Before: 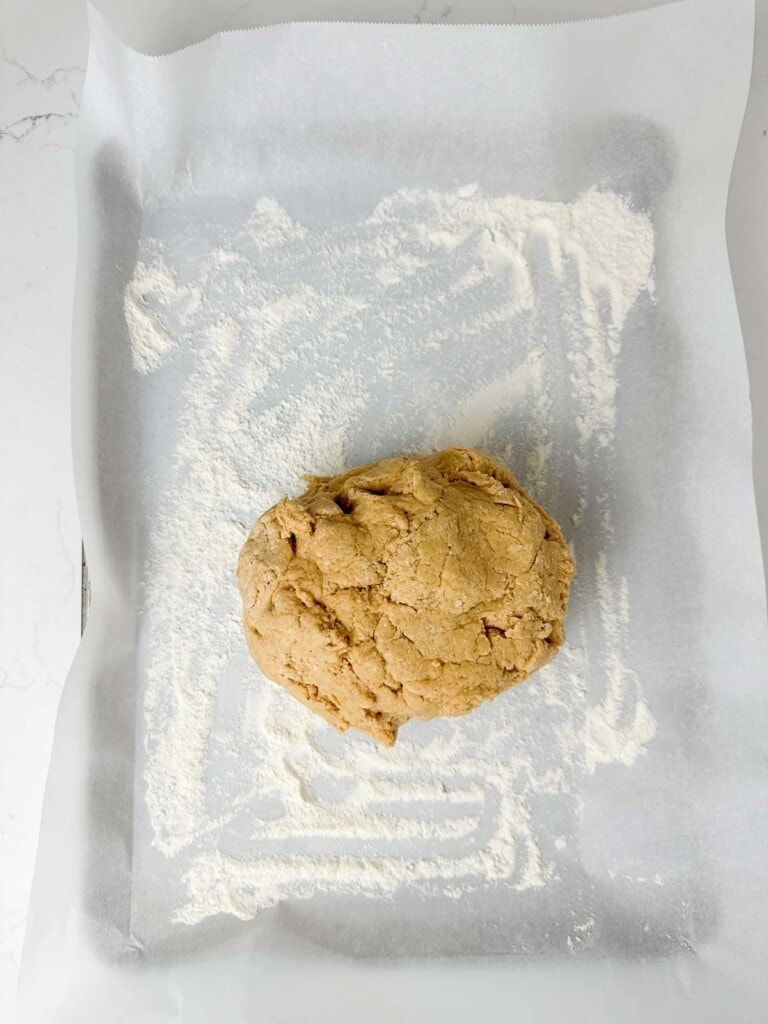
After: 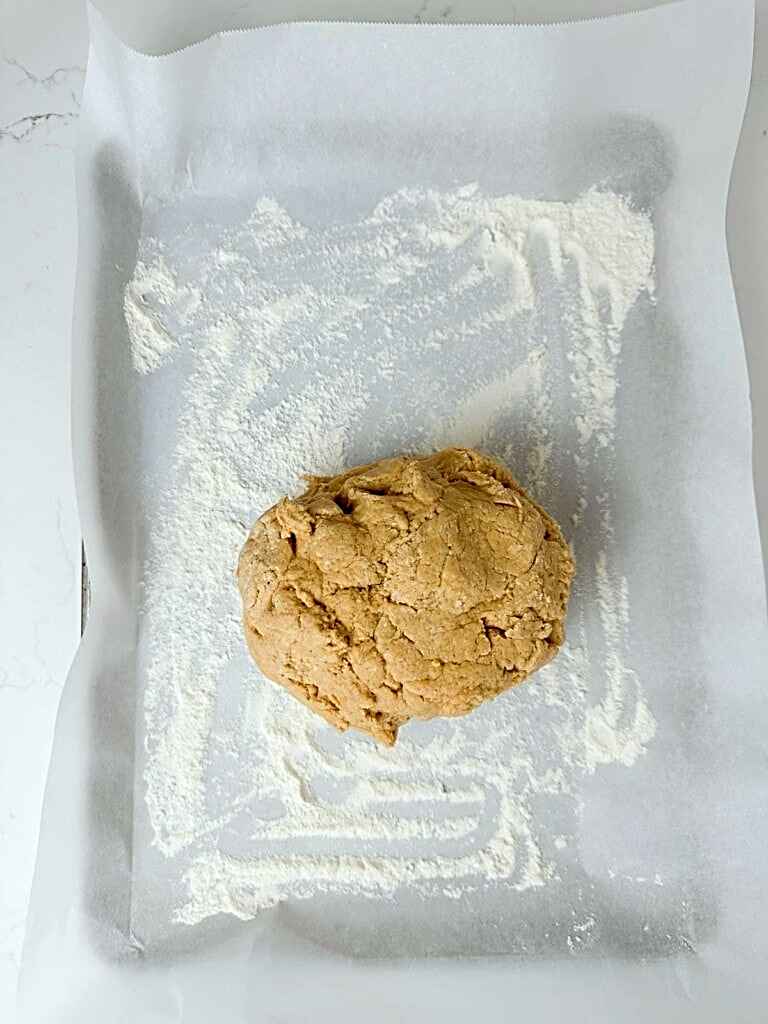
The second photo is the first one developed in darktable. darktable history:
base curve: curves: ch0 [(0, 0) (0.303, 0.277) (1, 1)], preserve colors none
tone equalizer: on, module defaults
color correction: highlights a* -2.79, highlights b* -2.54, shadows a* 2.07, shadows b* 2.67
sharpen: radius 2.685, amount 0.668
